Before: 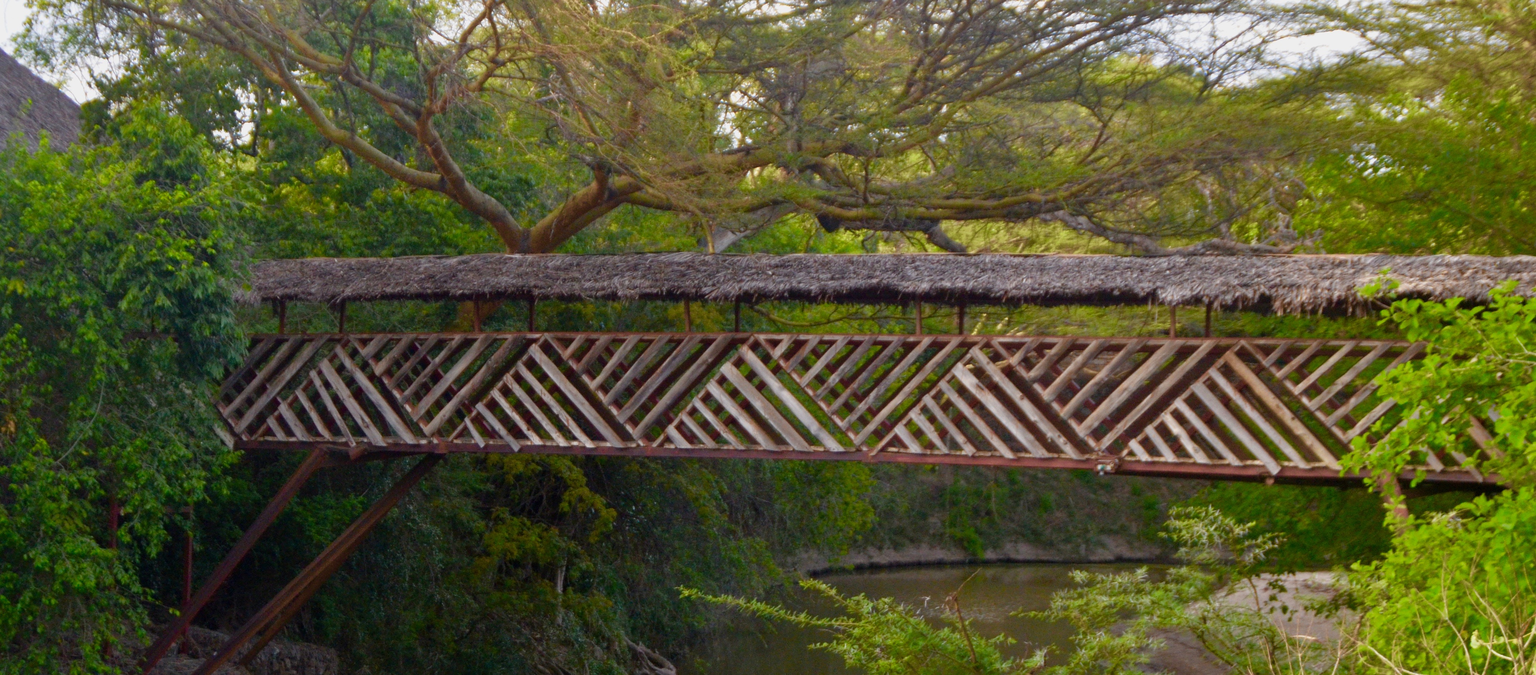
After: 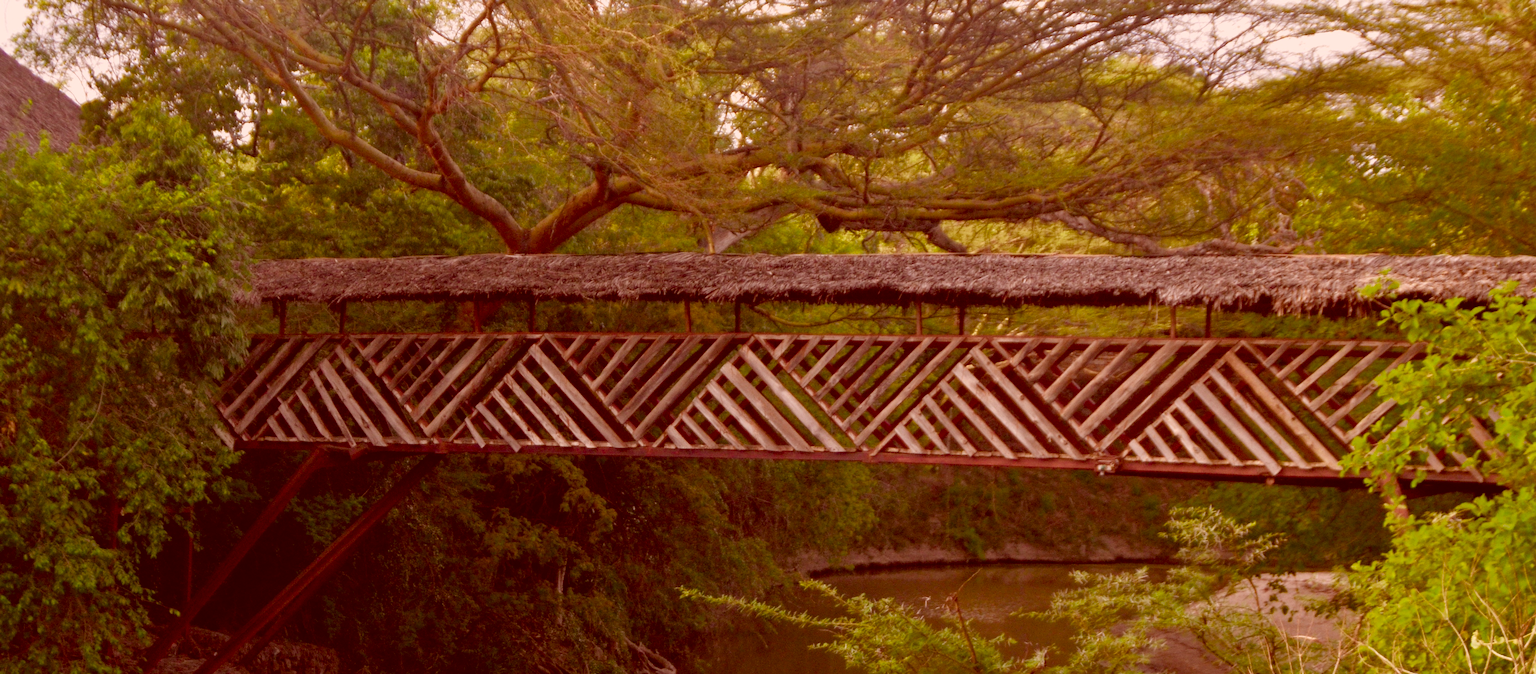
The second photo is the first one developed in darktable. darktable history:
color correction: highlights a* 9.18, highlights b* 9.02, shadows a* 39.49, shadows b* 39.3, saturation 0.796
